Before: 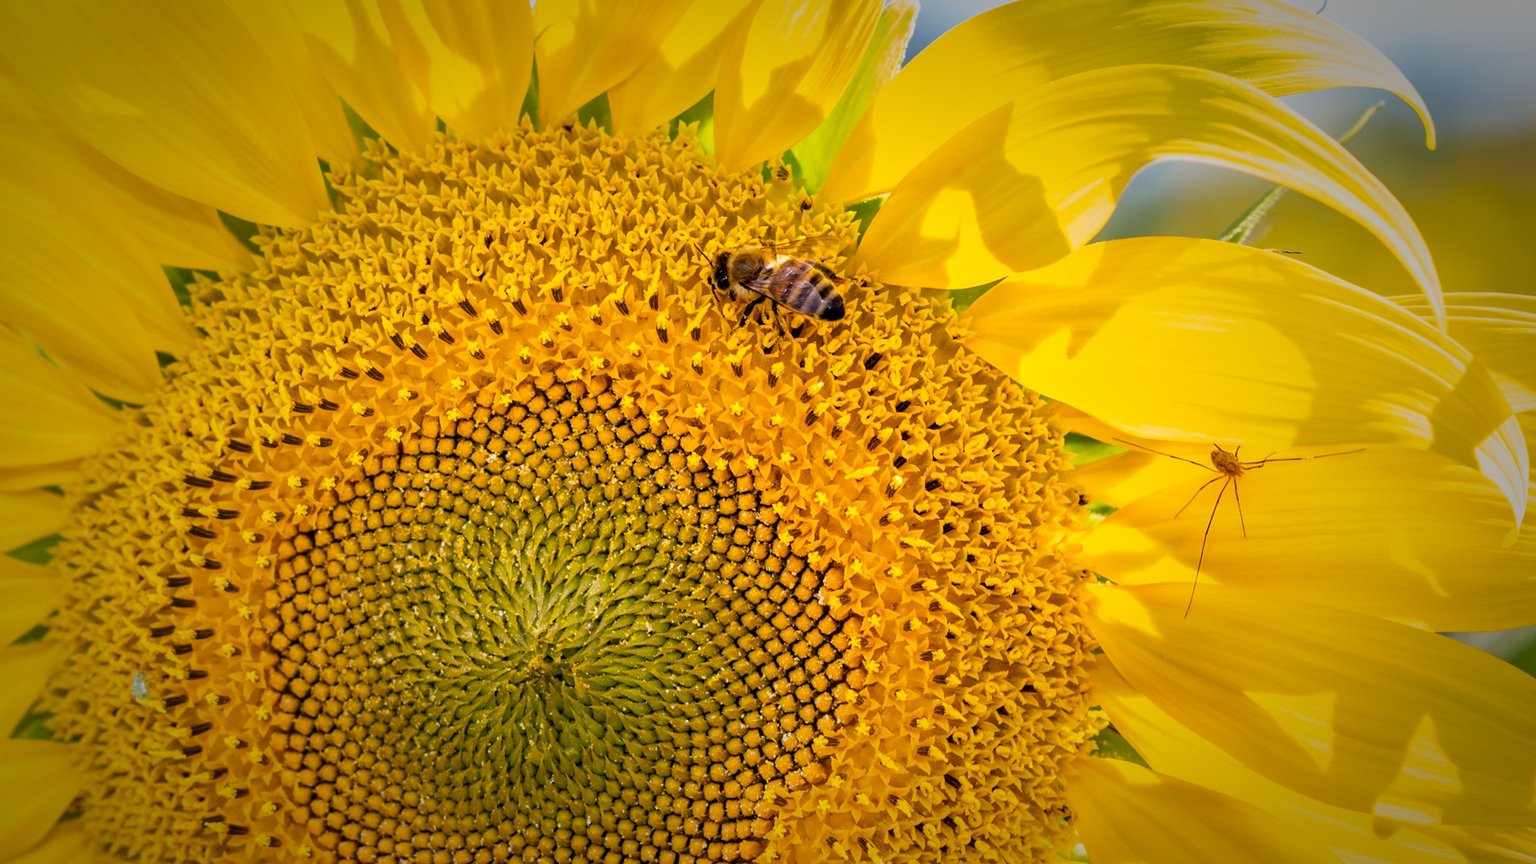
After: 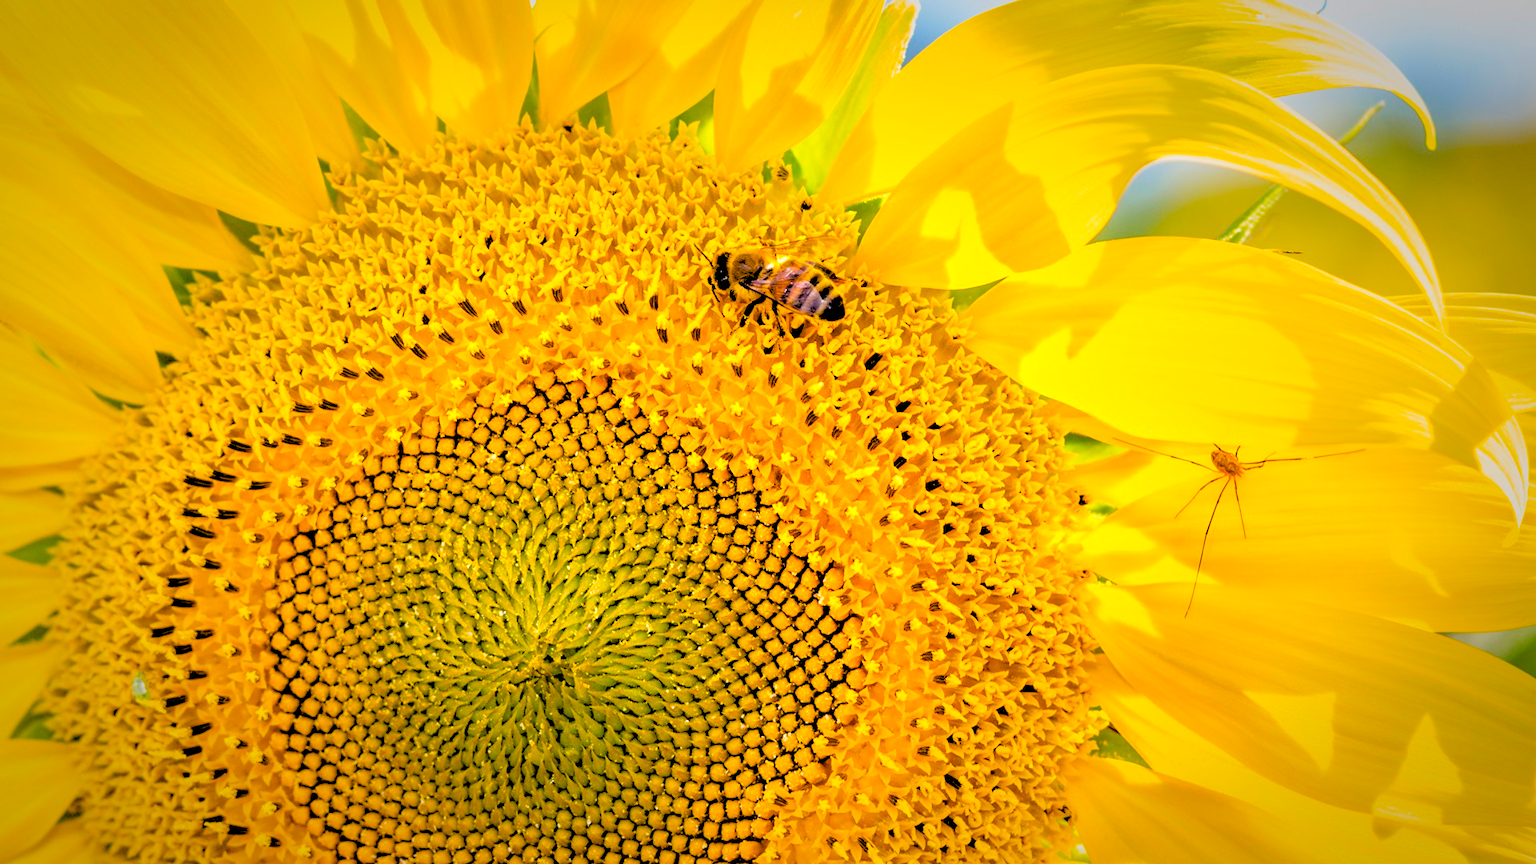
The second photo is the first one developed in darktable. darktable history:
color balance rgb: perceptual saturation grading › global saturation 36%, perceptual brilliance grading › global brilliance 10%, global vibrance 20%
rgb levels: levels [[0.027, 0.429, 0.996], [0, 0.5, 1], [0, 0.5, 1]]
